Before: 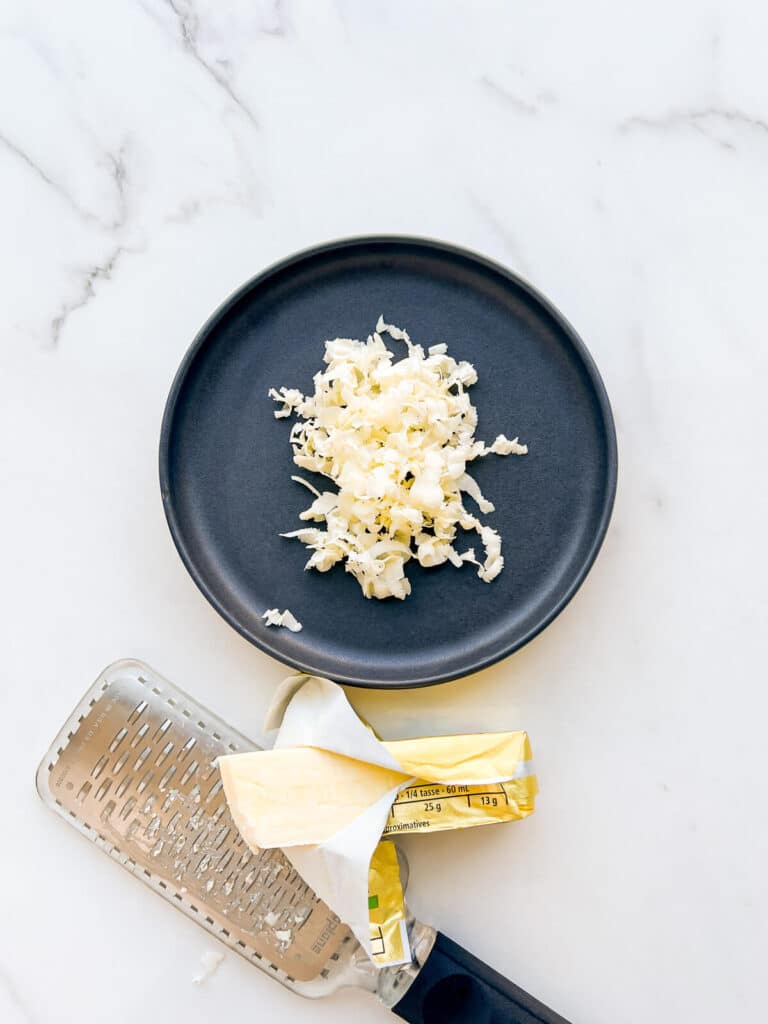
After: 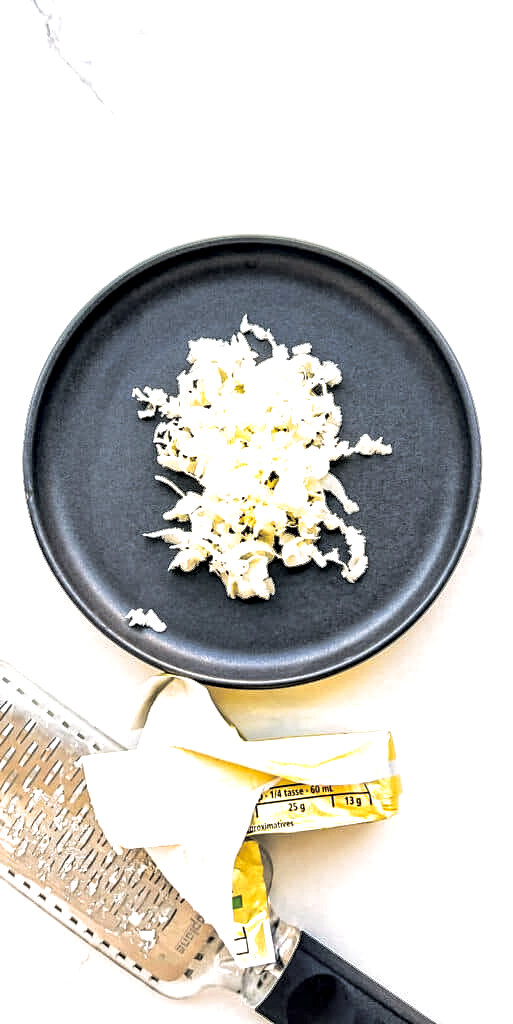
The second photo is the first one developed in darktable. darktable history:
contrast equalizer: octaves 7, y [[0.5, 0.542, 0.583, 0.625, 0.667, 0.708], [0.5 ×6], [0.5 ×6], [0 ×6], [0 ×6]]
split-toning: shadows › hue 36°, shadows › saturation 0.05, highlights › hue 10.8°, highlights › saturation 0.15, compress 40%
exposure: black level correction 0, exposure 0.7 EV, compensate exposure bias true, compensate highlight preservation false
crop and rotate: left 17.732%, right 15.423%
